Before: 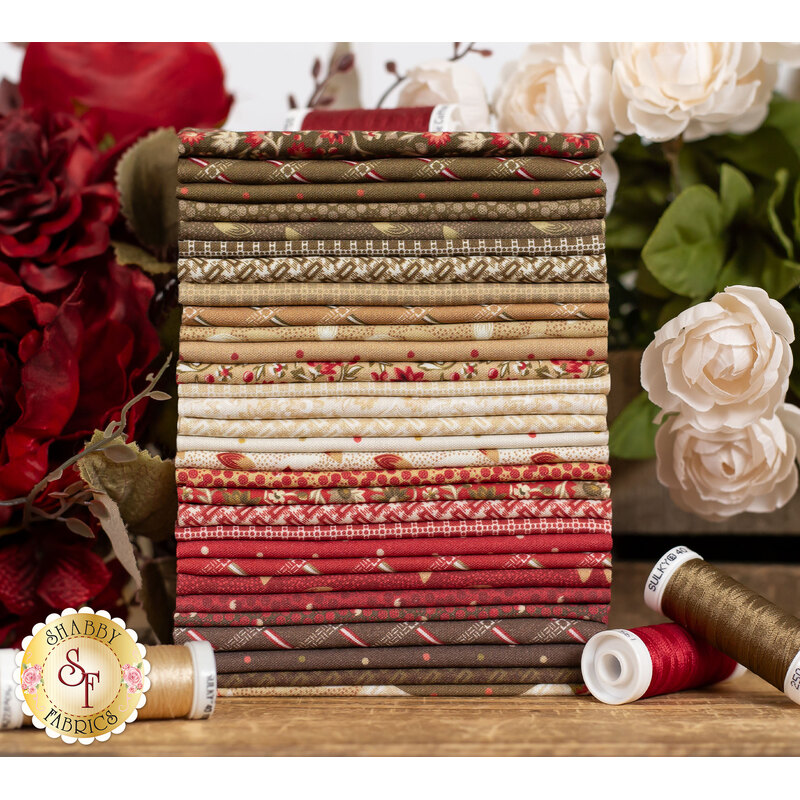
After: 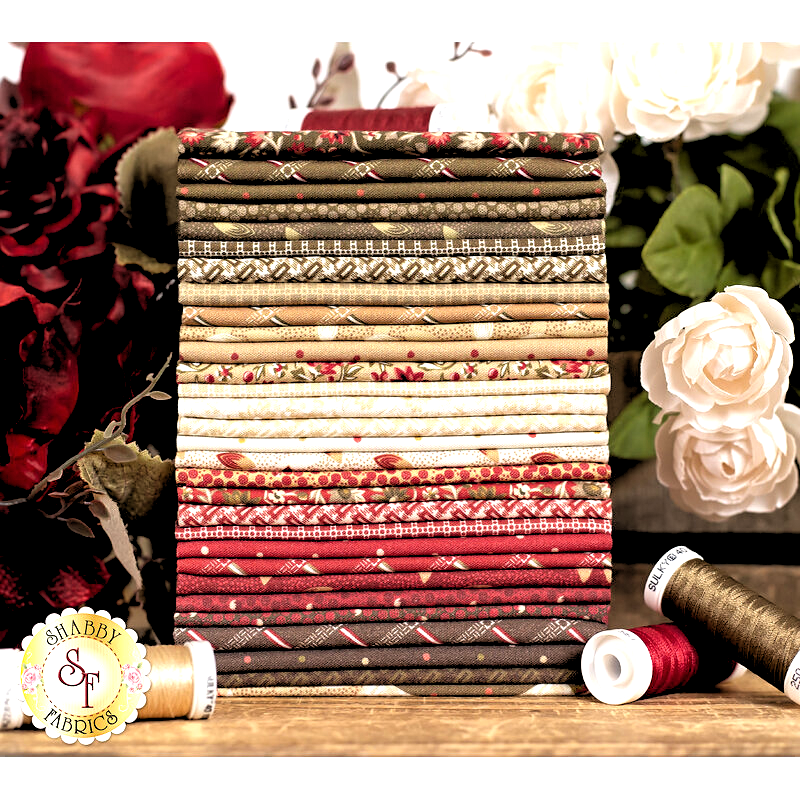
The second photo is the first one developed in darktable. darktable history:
sharpen: amount 0.2
exposure: black level correction 0, exposure 0.7 EV, compensate exposure bias true, compensate highlight preservation false
rgb levels: levels [[0.034, 0.472, 0.904], [0, 0.5, 1], [0, 0.5, 1]]
